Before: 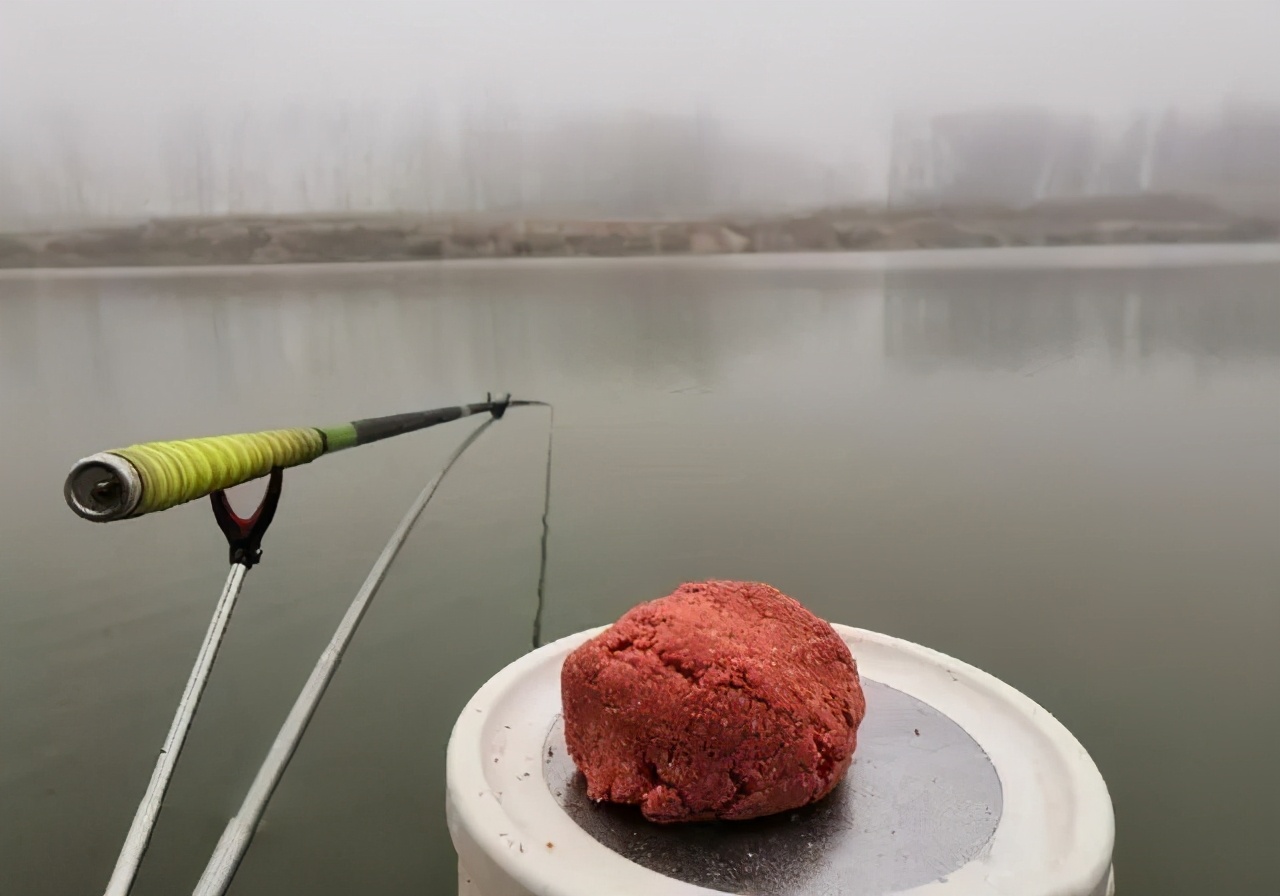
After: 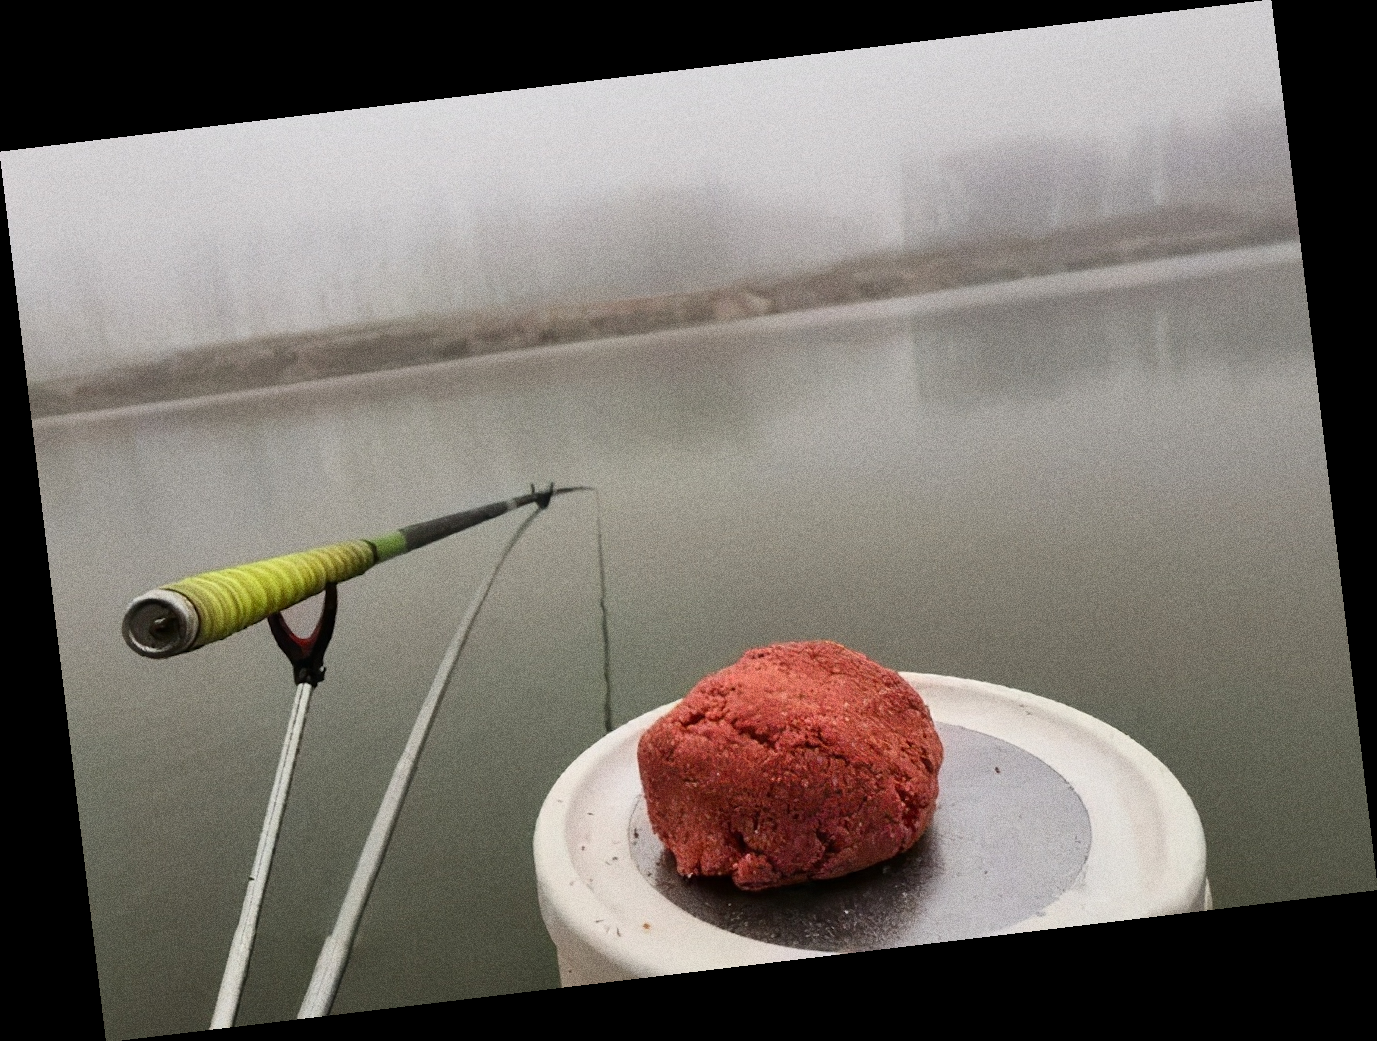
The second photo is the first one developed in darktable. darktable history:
rotate and perspective: rotation -6.83°, automatic cropping off
grain: coarseness 0.09 ISO, strength 40%
